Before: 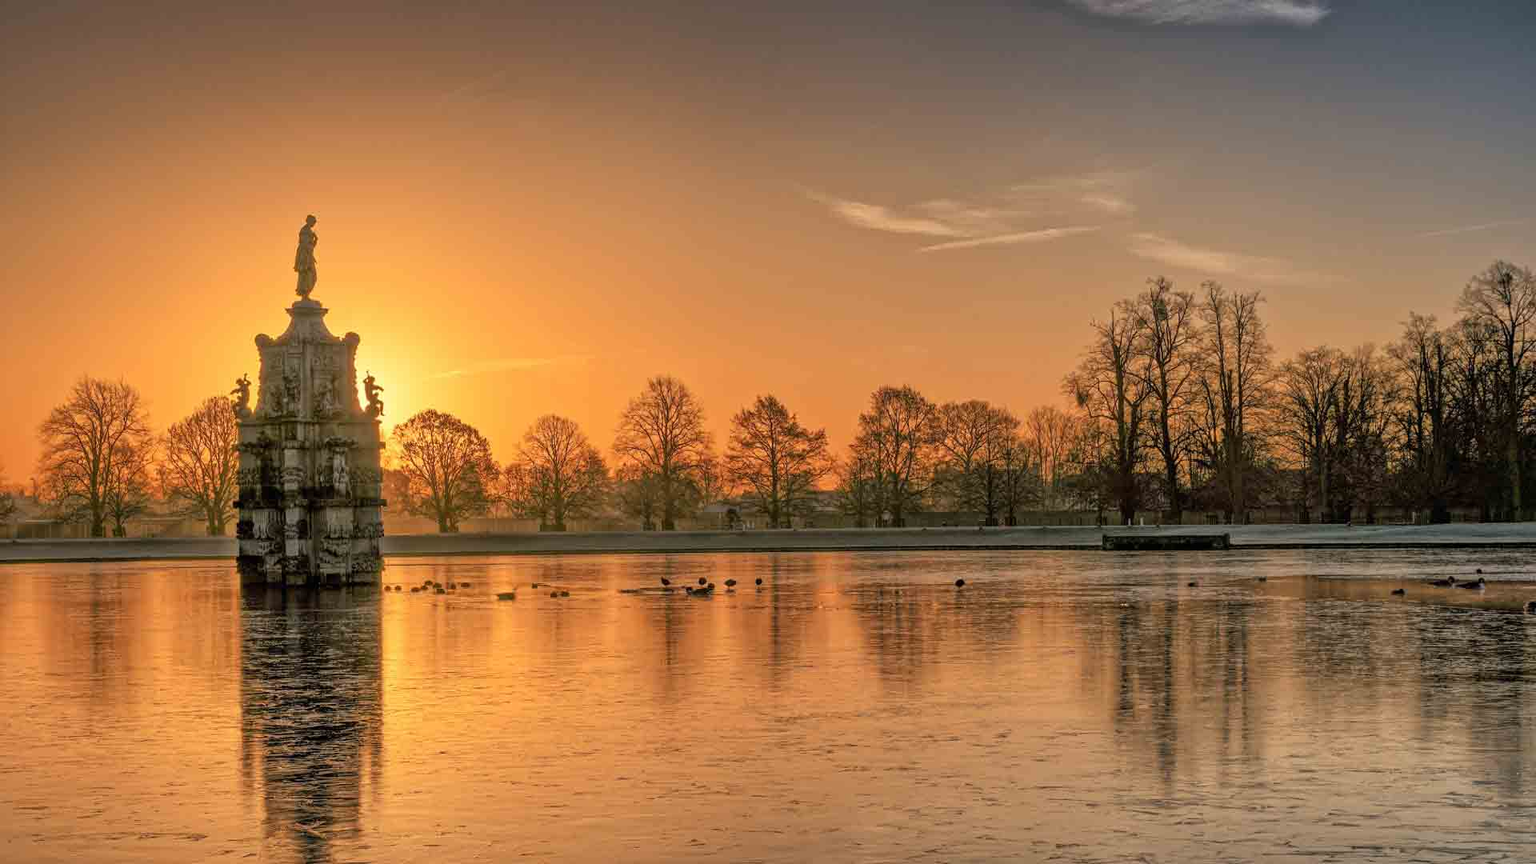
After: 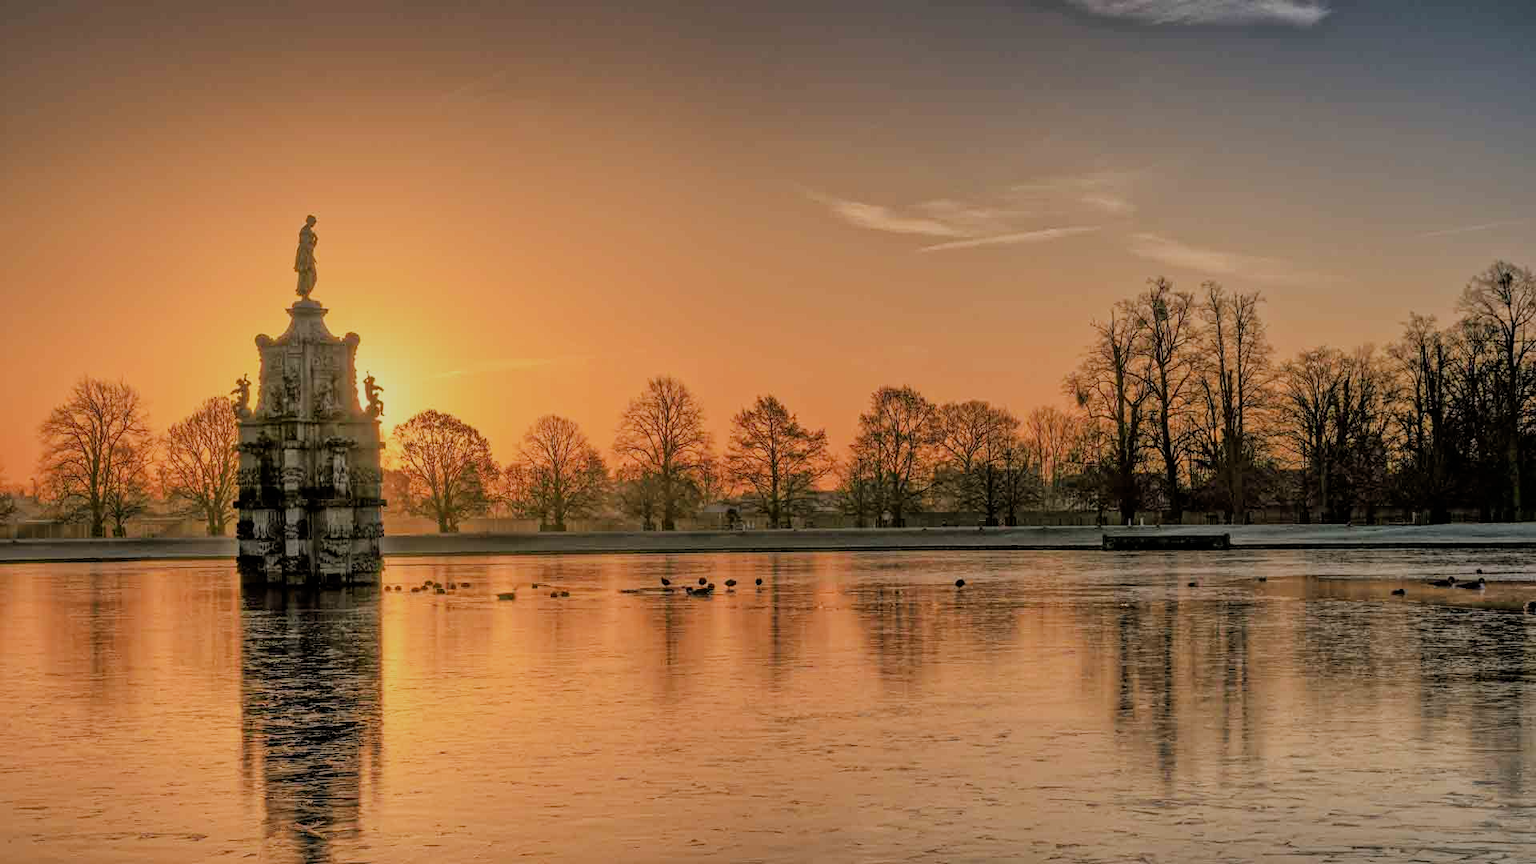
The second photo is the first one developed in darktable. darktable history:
contrast brightness saturation: contrast 0.05
filmic rgb: black relative exposure -7.65 EV, white relative exposure 4.56 EV, hardness 3.61
